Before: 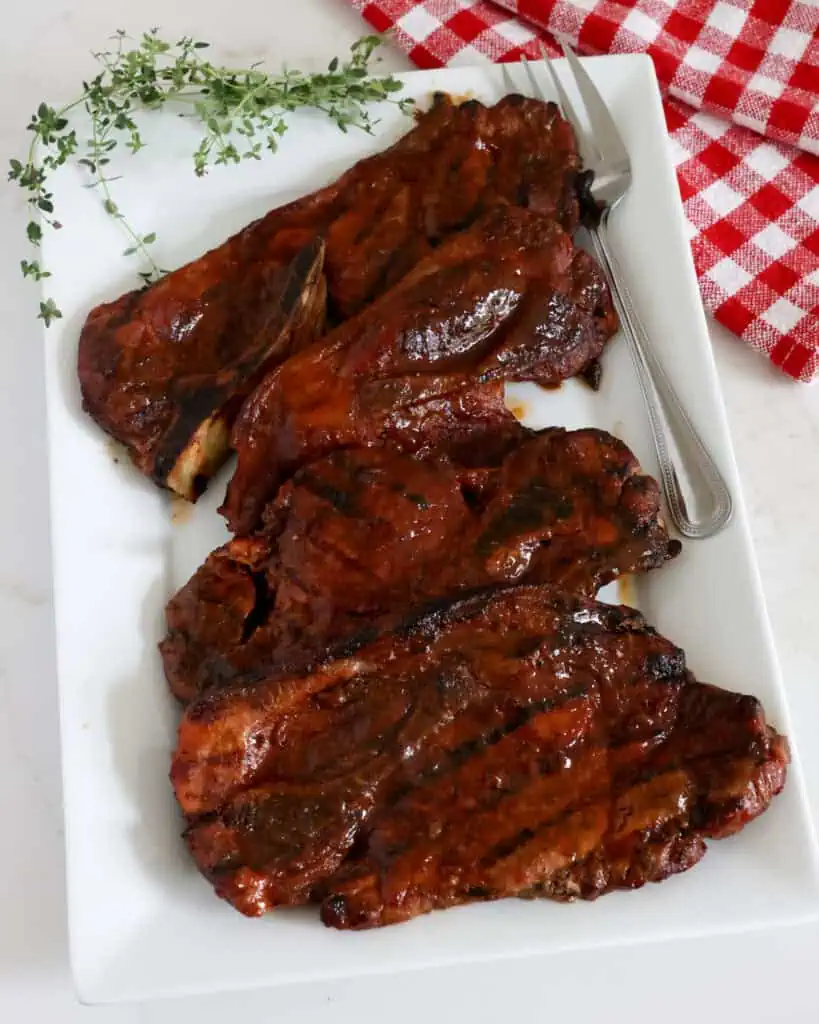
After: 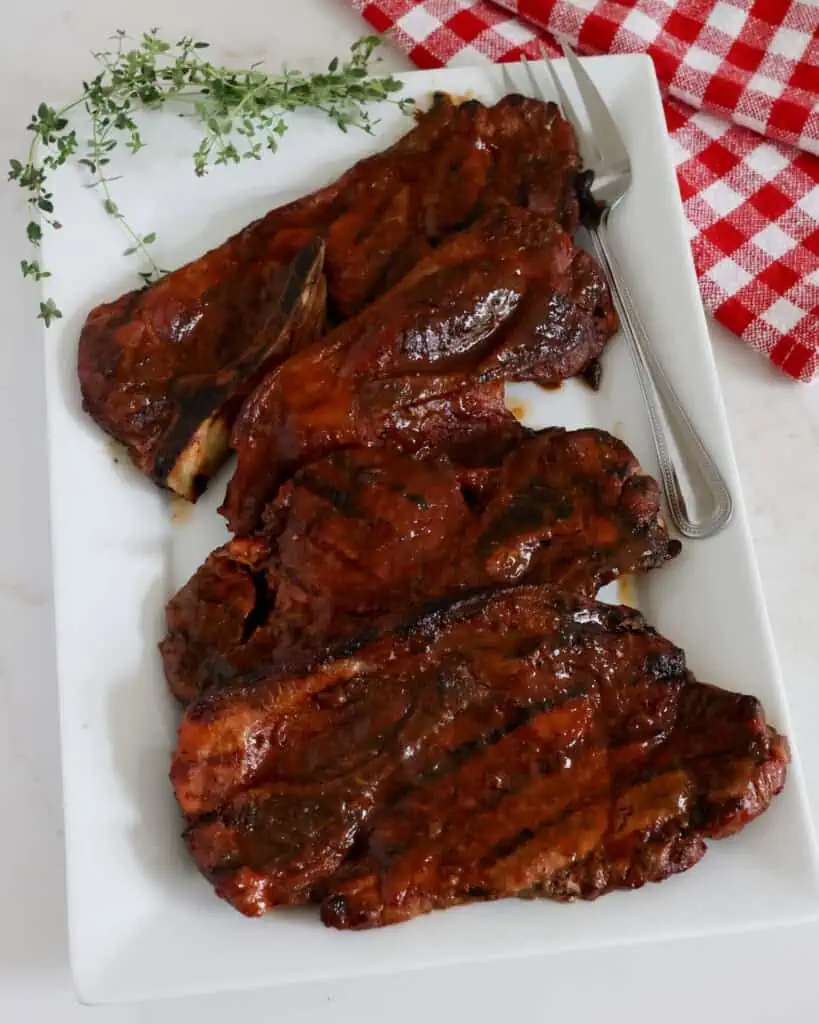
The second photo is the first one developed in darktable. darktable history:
white balance: emerald 1
exposure: exposure -0.21 EV, compensate highlight preservation false
